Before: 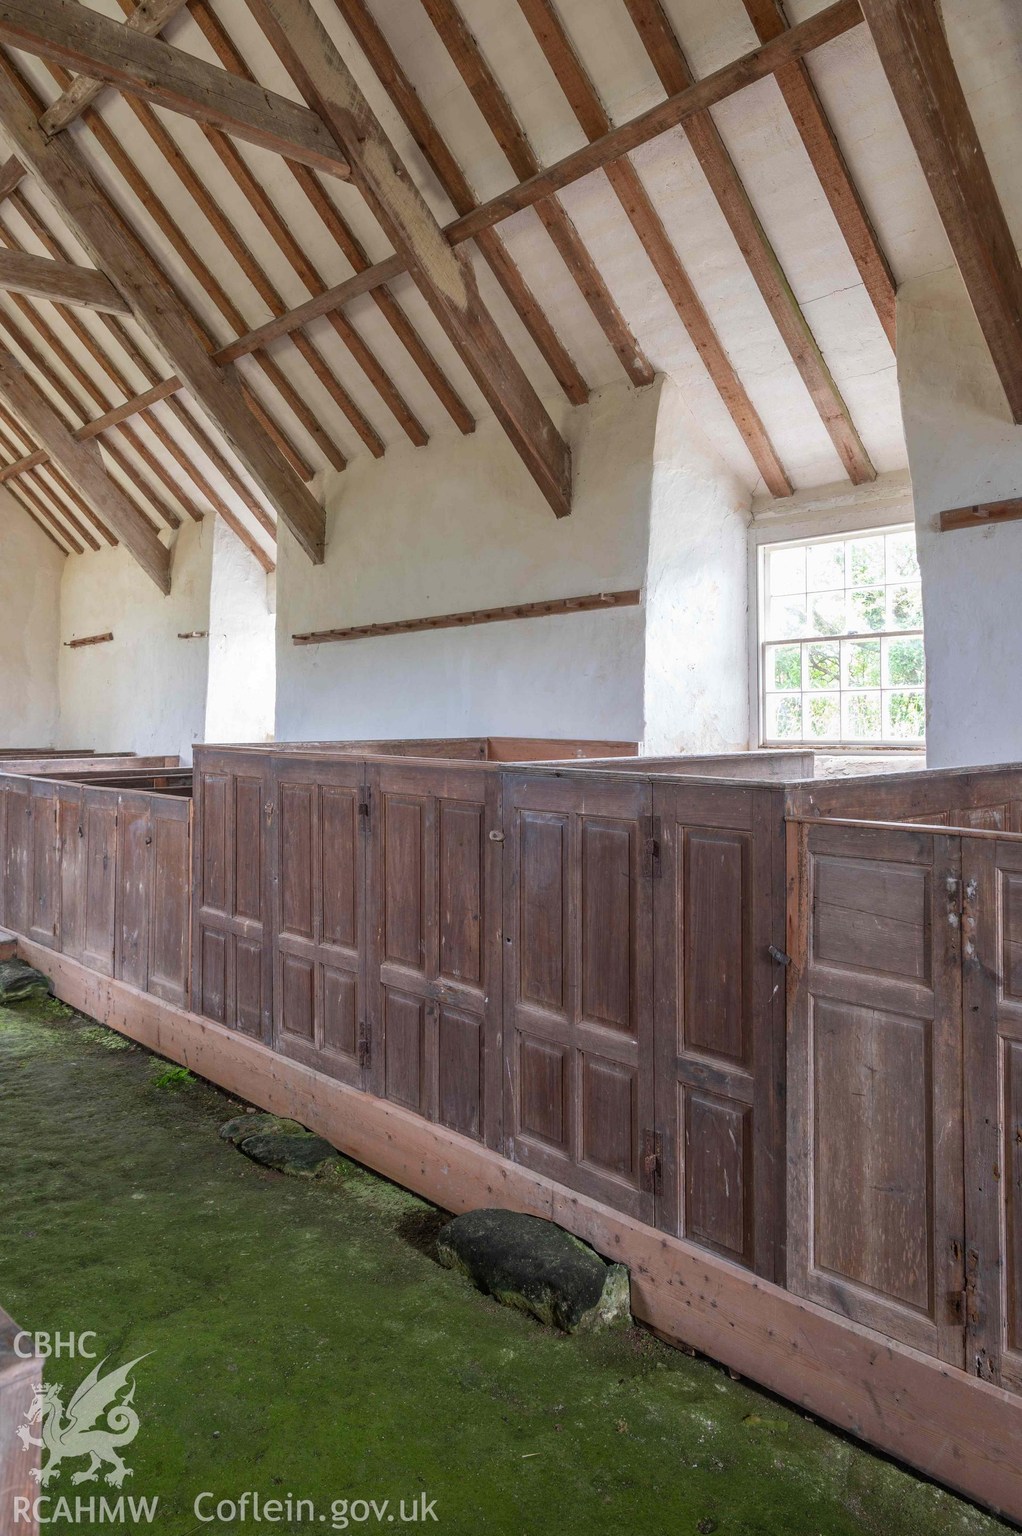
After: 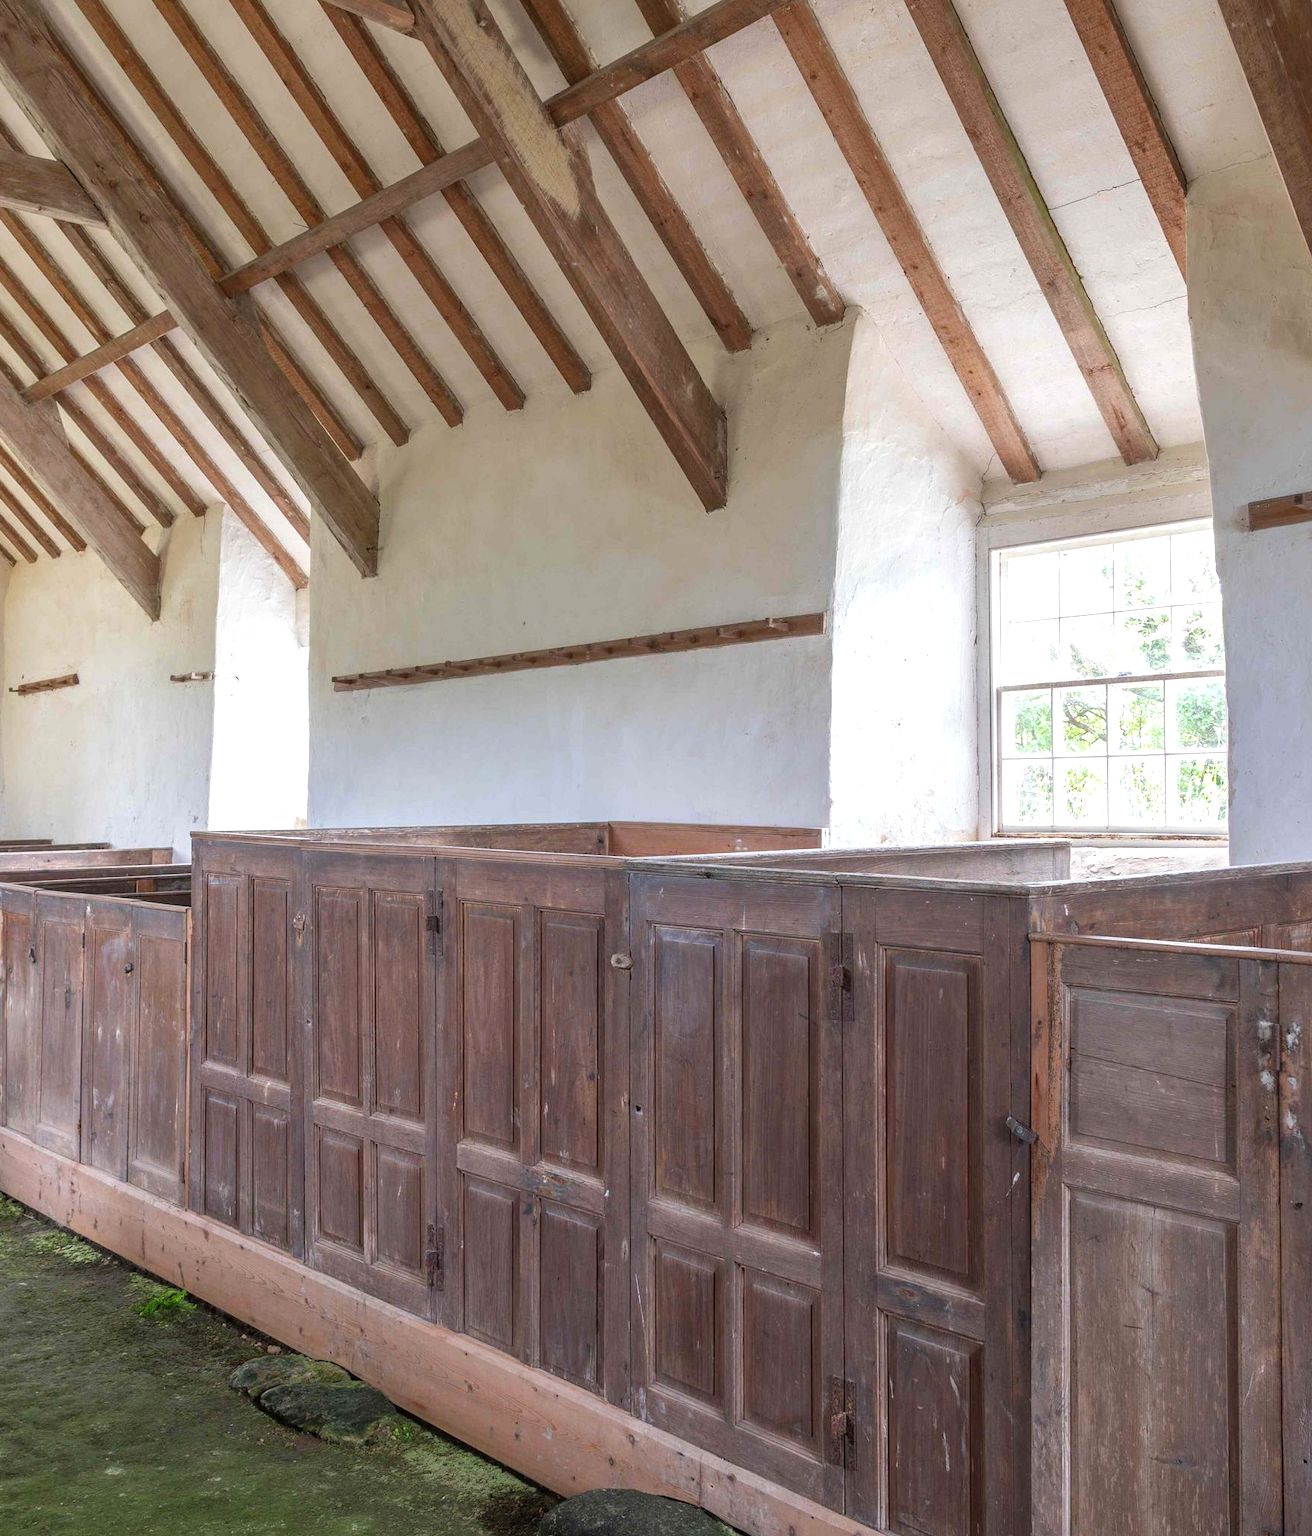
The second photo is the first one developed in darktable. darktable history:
tone equalizer: edges refinement/feathering 500, mask exposure compensation -1.57 EV, preserve details no
crop: left 5.628%, top 10.216%, right 3.561%, bottom 19.095%
exposure: exposure 0.296 EV, compensate exposure bias true, compensate highlight preservation false
shadows and highlights: shadows 20.4, highlights -19.68, soften with gaussian
